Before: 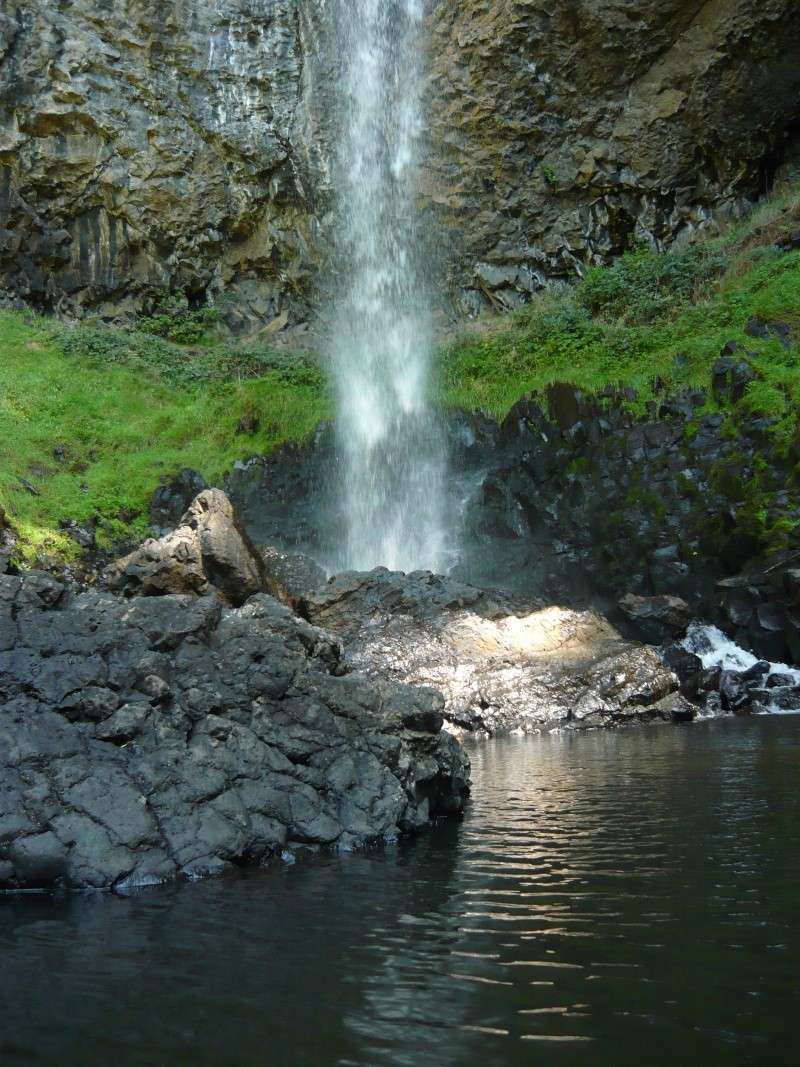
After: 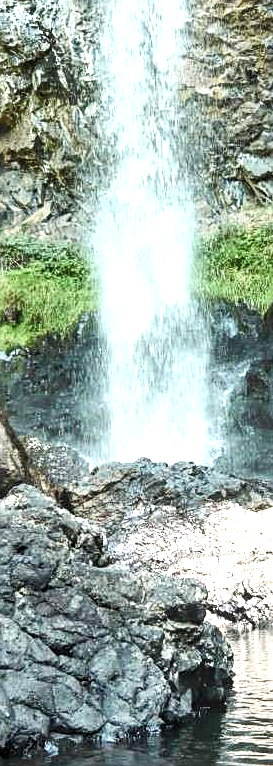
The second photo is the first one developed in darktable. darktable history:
local contrast: on, module defaults
exposure: black level correction 0.001, exposure 1.399 EV, compensate exposure bias true, compensate highlight preservation false
color zones: curves: ch0 [(0, 0.559) (0.153, 0.551) (0.229, 0.5) (0.429, 0.5) (0.571, 0.5) (0.714, 0.5) (0.857, 0.5) (1, 0.559)]; ch1 [(0, 0.417) (0.112, 0.336) (0.213, 0.26) (0.429, 0.34) (0.571, 0.35) (0.683, 0.331) (0.857, 0.344) (1, 0.417)]
shadows and highlights: shadows 11.73, white point adjustment 1.32, soften with gaussian
sharpen: on, module defaults
color balance rgb: power › luminance -8.849%, perceptual saturation grading › global saturation 0.828%, perceptual saturation grading › highlights -18.259%, perceptual saturation grading › mid-tones 6.819%, perceptual saturation grading › shadows 27.367%, global vibrance 9.722%
crop and rotate: left 29.788%, top 10.288%, right 35.994%, bottom 17.835%
contrast brightness saturation: contrast 0.204, brightness 0.158, saturation 0.23
